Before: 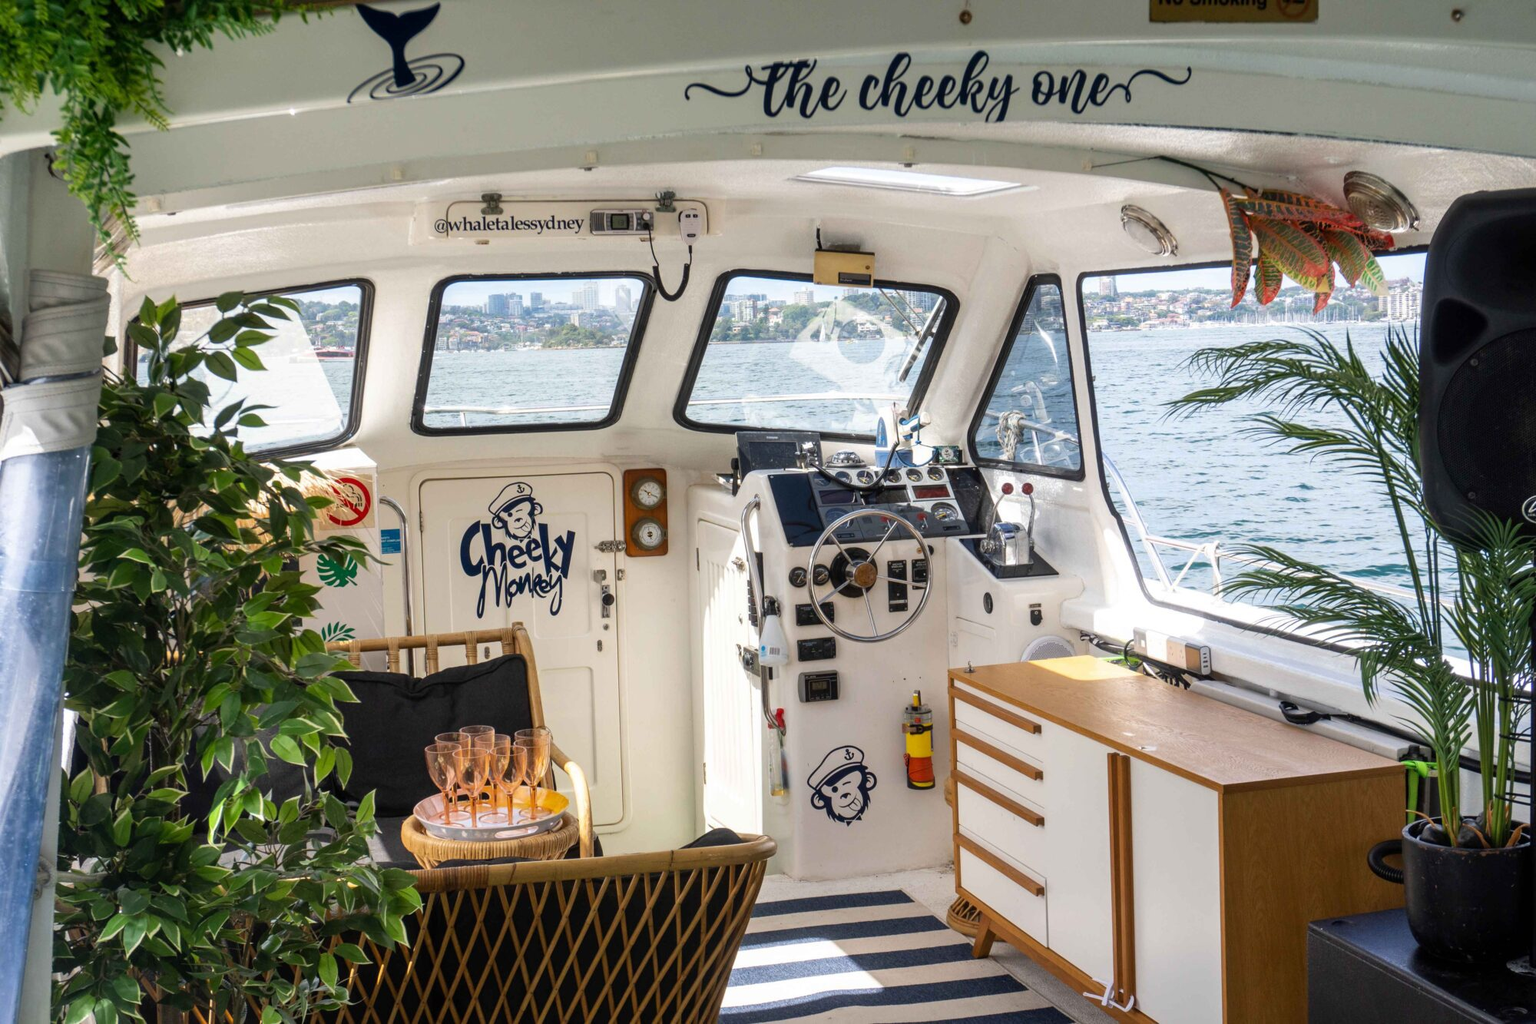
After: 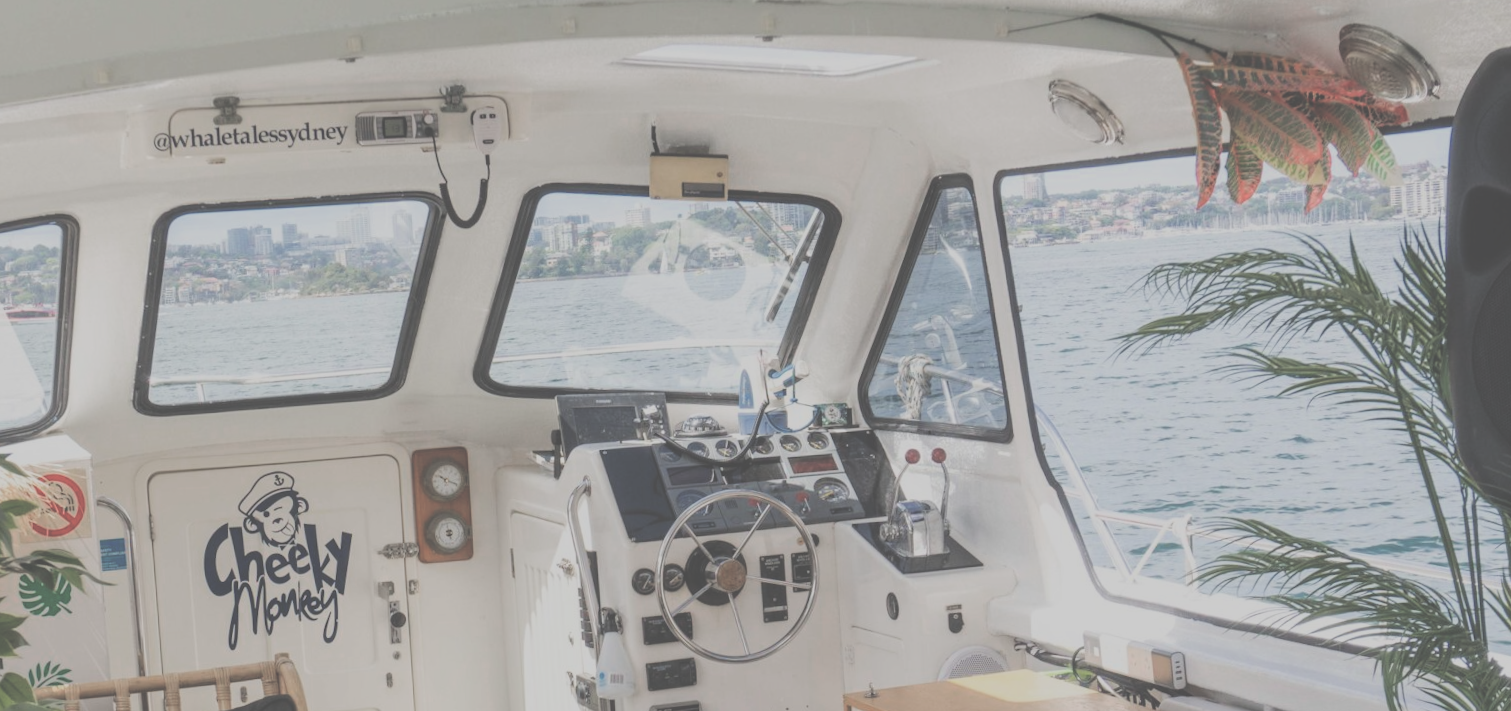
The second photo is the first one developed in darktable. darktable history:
rotate and perspective: rotation -2.12°, lens shift (vertical) 0.009, lens shift (horizontal) -0.008, automatic cropping original format, crop left 0.036, crop right 0.964, crop top 0.05, crop bottom 0.959
crop: left 18.38%, top 11.092%, right 2.134%, bottom 33.217%
exposure: black level correction -0.062, exposure -0.05 EV, compensate highlight preservation false
color zones: curves: ch0 [(0, 0.559) (0.153, 0.551) (0.229, 0.5) (0.429, 0.5) (0.571, 0.5) (0.714, 0.5) (0.857, 0.5) (1, 0.559)]; ch1 [(0, 0.417) (0.112, 0.336) (0.213, 0.26) (0.429, 0.34) (0.571, 0.35) (0.683, 0.331) (0.857, 0.344) (1, 0.417)]
rgb levels: preserve colors sum RGB, levels [[0.038, 0.433, 0.934], [0, 0.5, 1], [0, 0.5, 1]]
filmic rgb: black relative exposure -7.65 EV, white relative exposure 4.56 EV, hardness 3.61, contrast 1.05
